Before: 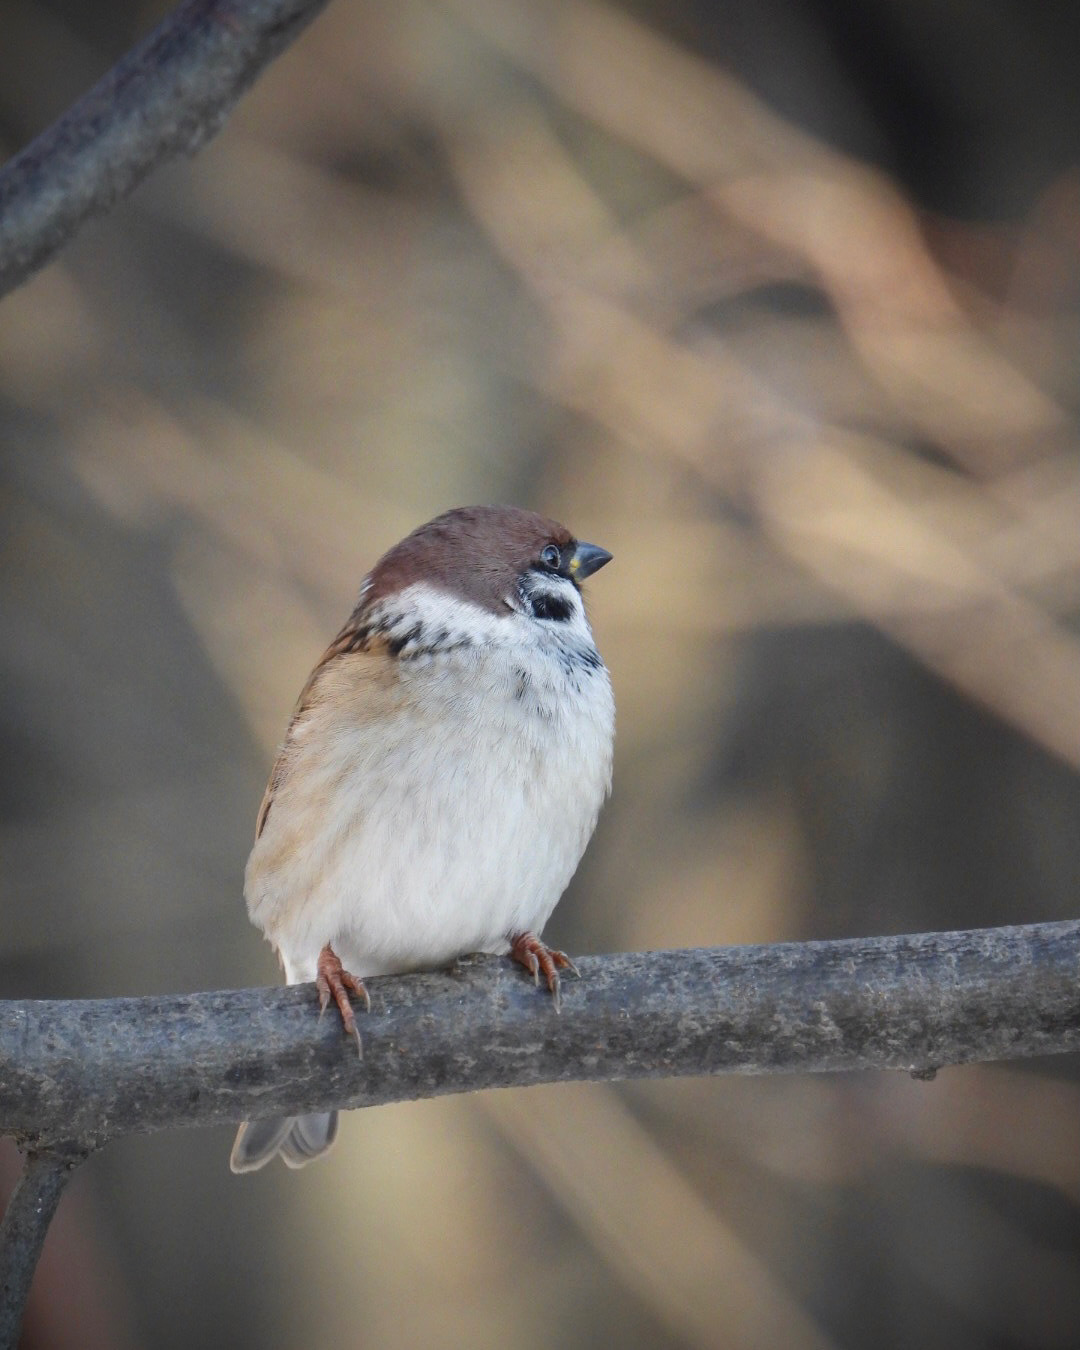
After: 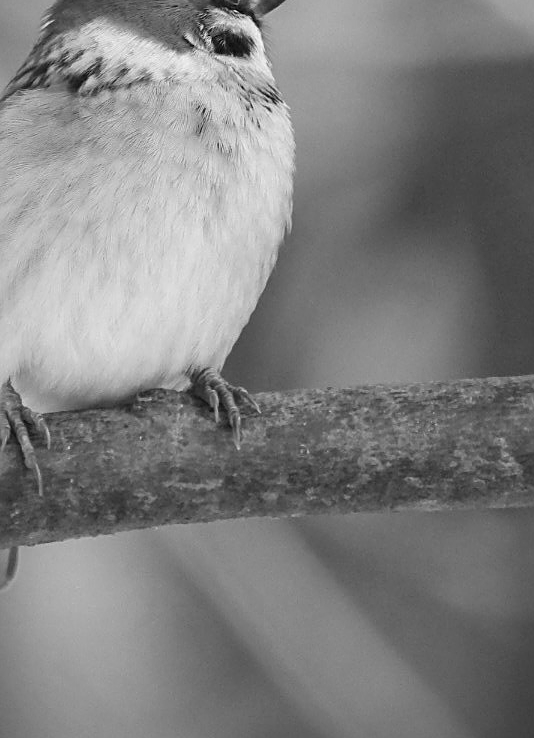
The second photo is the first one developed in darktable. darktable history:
crop: left 29.672%, top 41.786%, right 20.851%, bottom 3.487%
sharpen: on, module defaults
color zones: curves: ch1 [(0, -0.394) (0.143, -0.394) (0.286, -0.394) (0.429, -0.392) (0.571, -0.391) (0.714, -0.391) (0.857, -0.391) (1, -0.394)]
